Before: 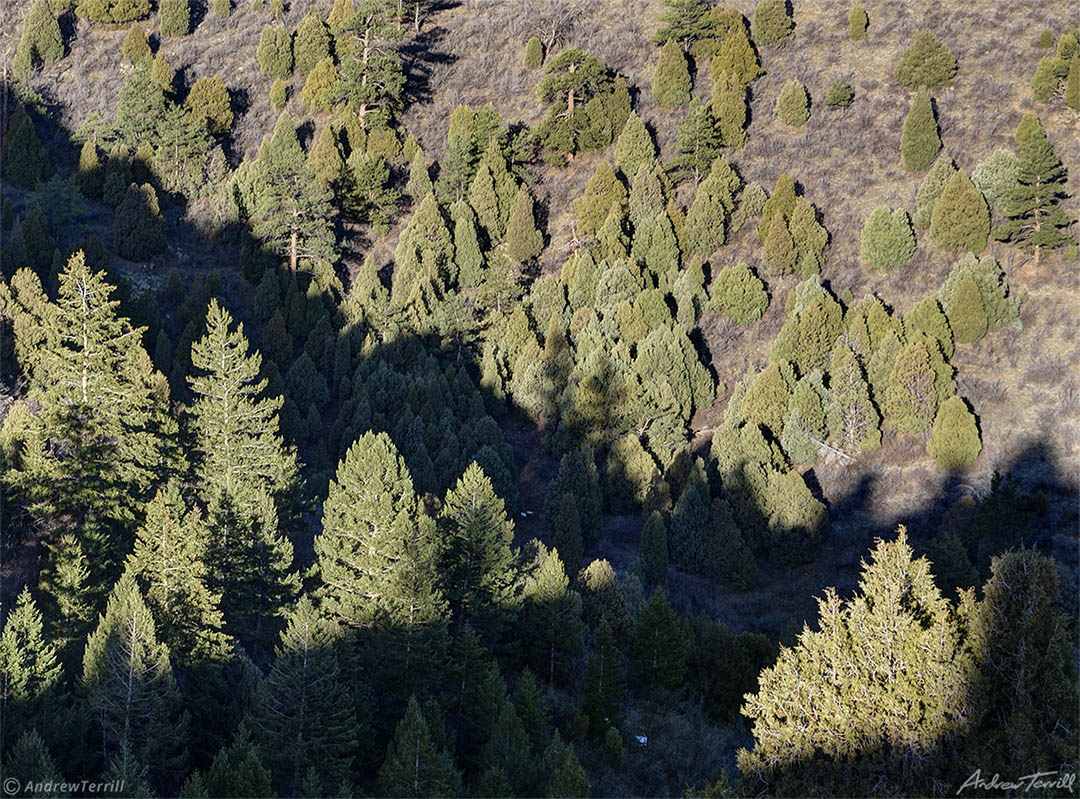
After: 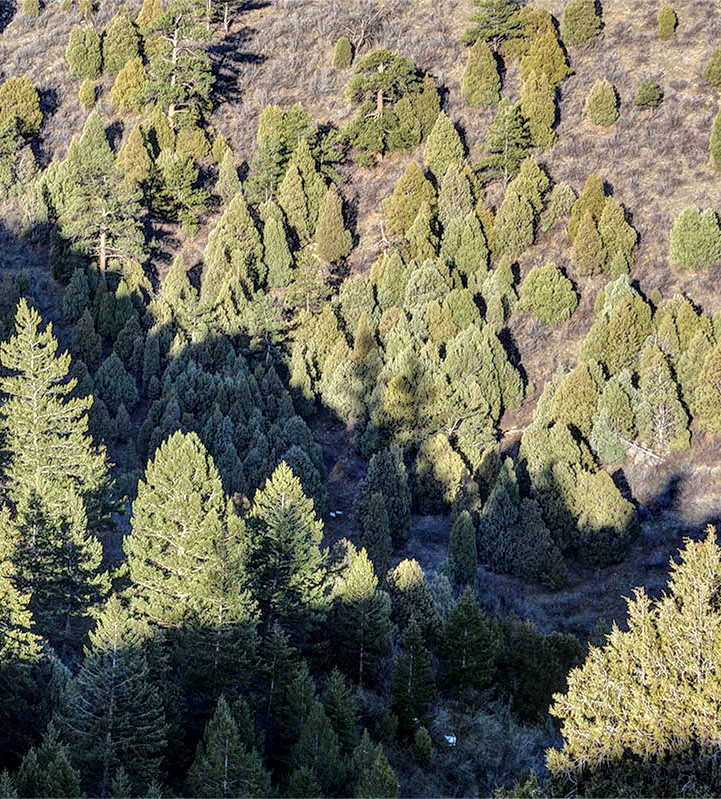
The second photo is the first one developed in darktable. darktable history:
local contrast: highlights 55%, shadows 52%, detail 130%, midtone range 0.452
crop and rotate: left 17.732%, right 15.423%
tone equalizer: -7 EV 0.15 EV, -6 EV 0.6 EV, -5 EV 1.15 EV, -4 EV 1.33 EV, -3 EV 1.15 EV, -2 EV 0.6 EV, -1 EV 0.15 EV, mask exposure compensation -0.5 EV
